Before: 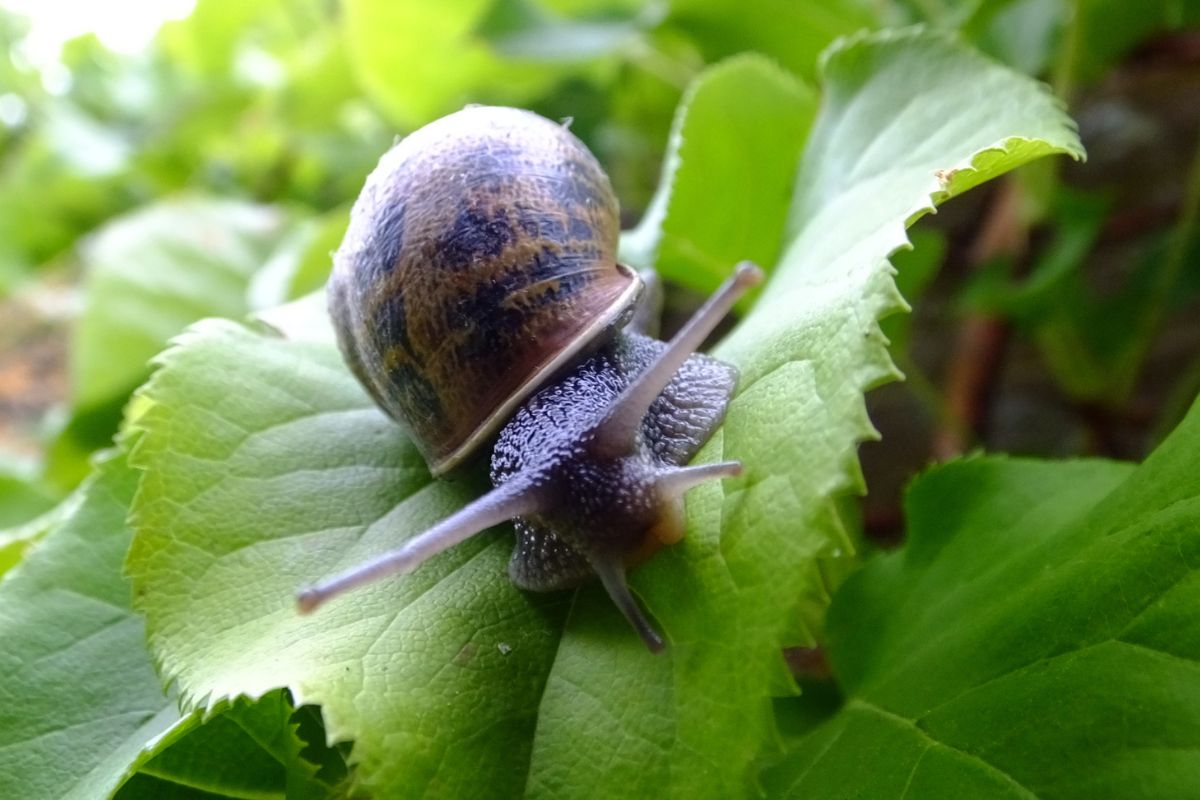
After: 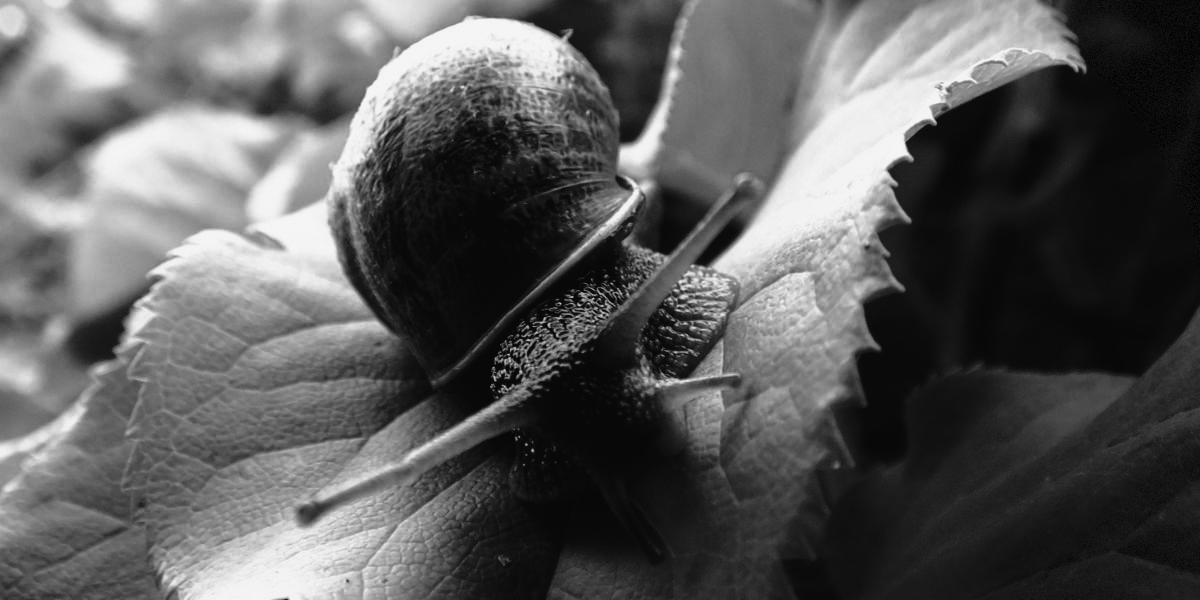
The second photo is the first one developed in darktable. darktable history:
crop: top 11.038%, bottom 13.962%
contrast brightness saturation: contrast -0.03, brightness -0.59, saturation -1
tone curve: curves: ch0 [(0, 0.021) (0.049, 0.044) (0.157, 0.131) (0.359, 0.419) (0.469, 0.544) (0.634, 0.722) (0.839, 0.909) (0.998, 0.978)]; ch1 [(0, 0) (0.437, 0.408) (0.472, 0.47) (0.502, 0.503) (0.527, 0.53) (0.564, 0.573) (0.614, 0.654) (0.669, 0.748) (0.859, 0.899) (1, 1)]; ch2 [(0, 0) (0.33, 0.301) (0.421, 0.443) (0.487, 0.504) (0.502, 0.509) (0.535, 0.537) (0.565, 0.595) (0.608, 0.667) (1, 1)], color space Lab, independent channels, preserve colors none
monochrome: on, module defaults
vignetting: fall-off start 100%, brightness -0.406, saturation -0.3, width/height ratio 1.324, dithering 8-bit output, unbound false
